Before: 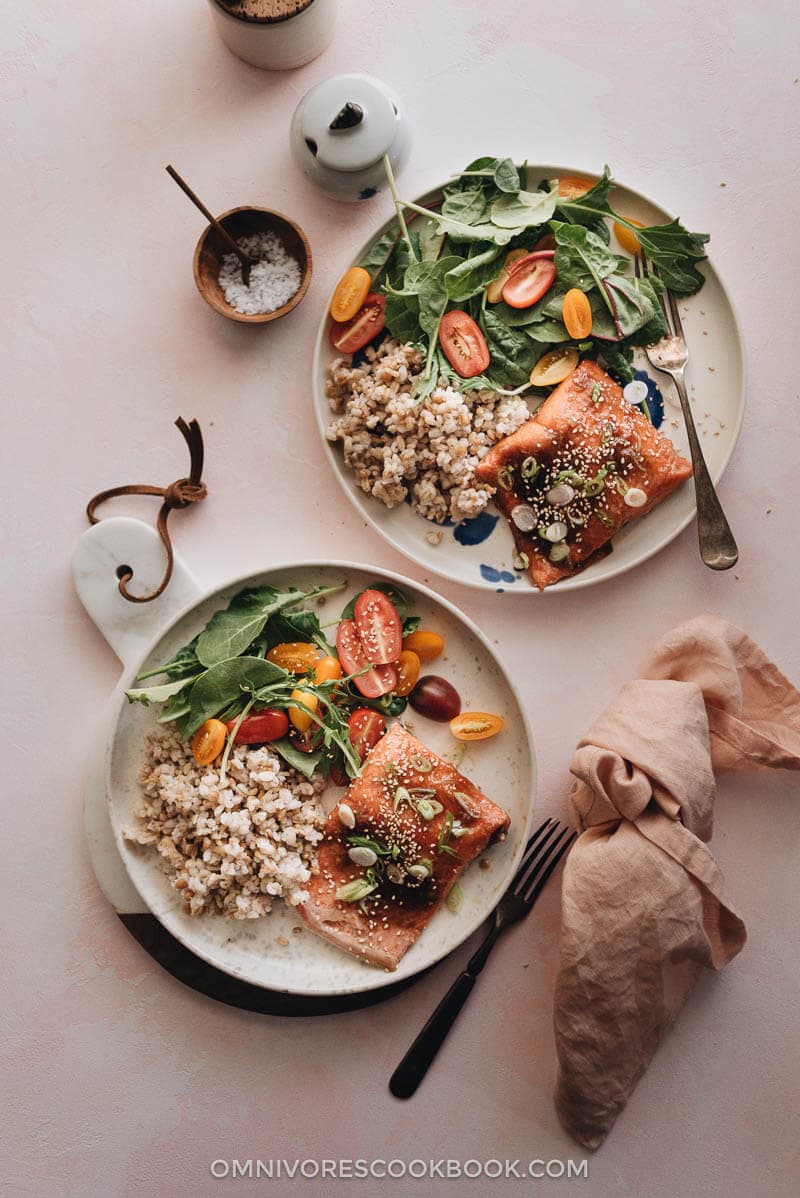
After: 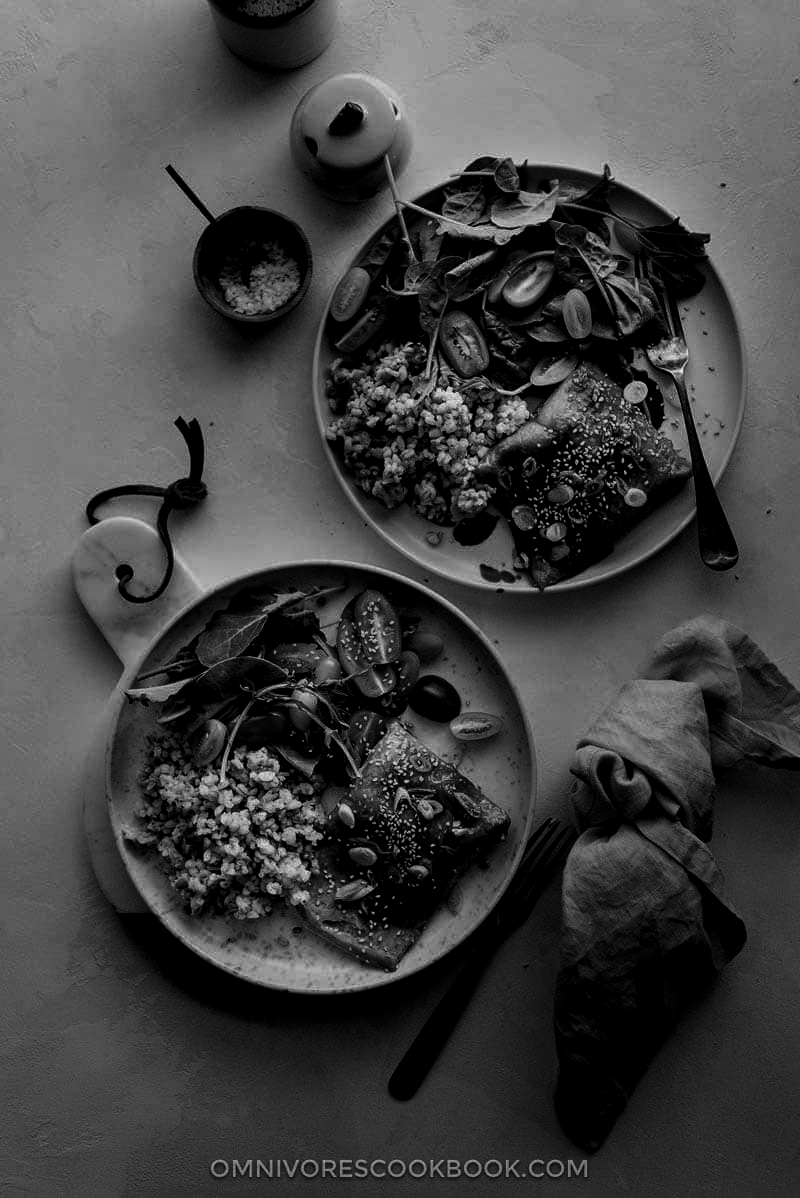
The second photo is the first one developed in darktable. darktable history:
local contrast: on, module defaults
contrast brightness saturation: contrast 0.02, brightness -1, saturation -1
